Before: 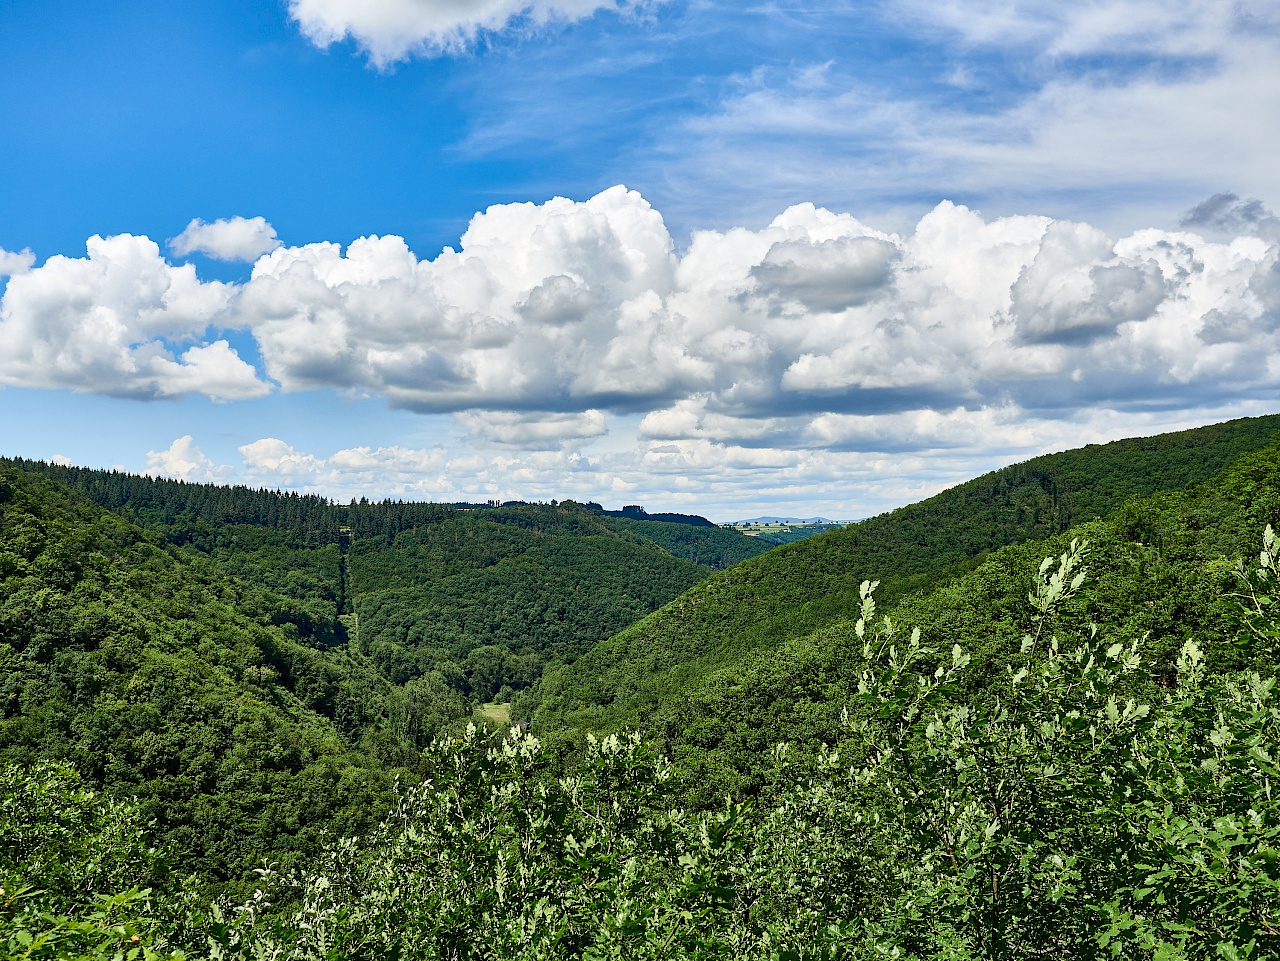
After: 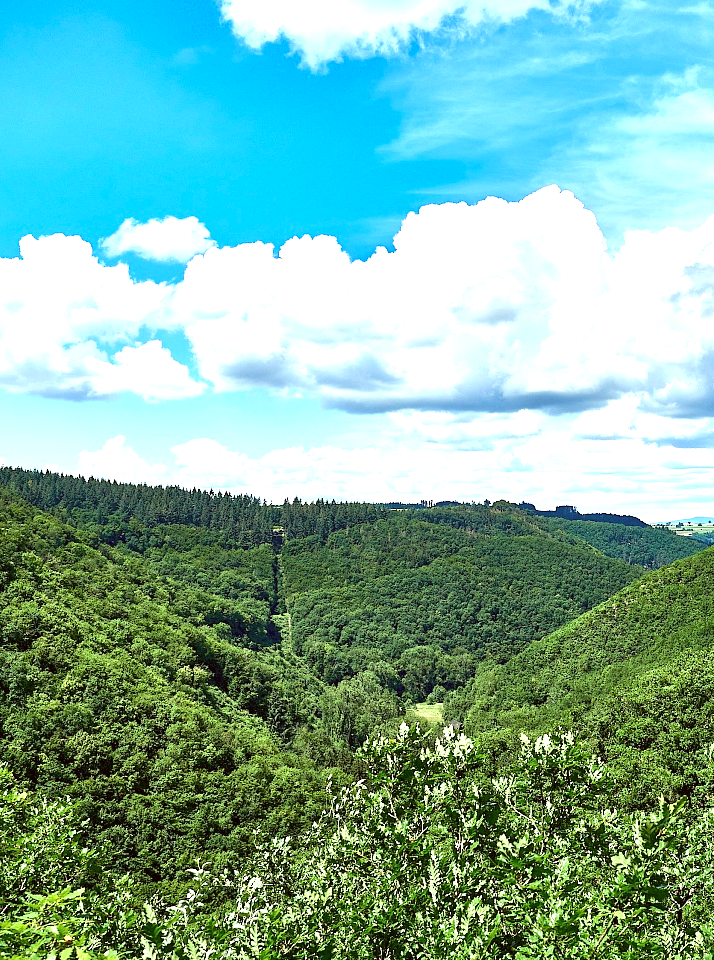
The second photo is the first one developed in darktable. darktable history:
color correction: highlights a* -5.13, highlights b* -3.93, shadows a* 3.75, shadows b* 4.32
crop: left 5.294%, right 38.902%
exposure: black level correction 0, exposure 1.097 EV, compensate highlight preservation false
